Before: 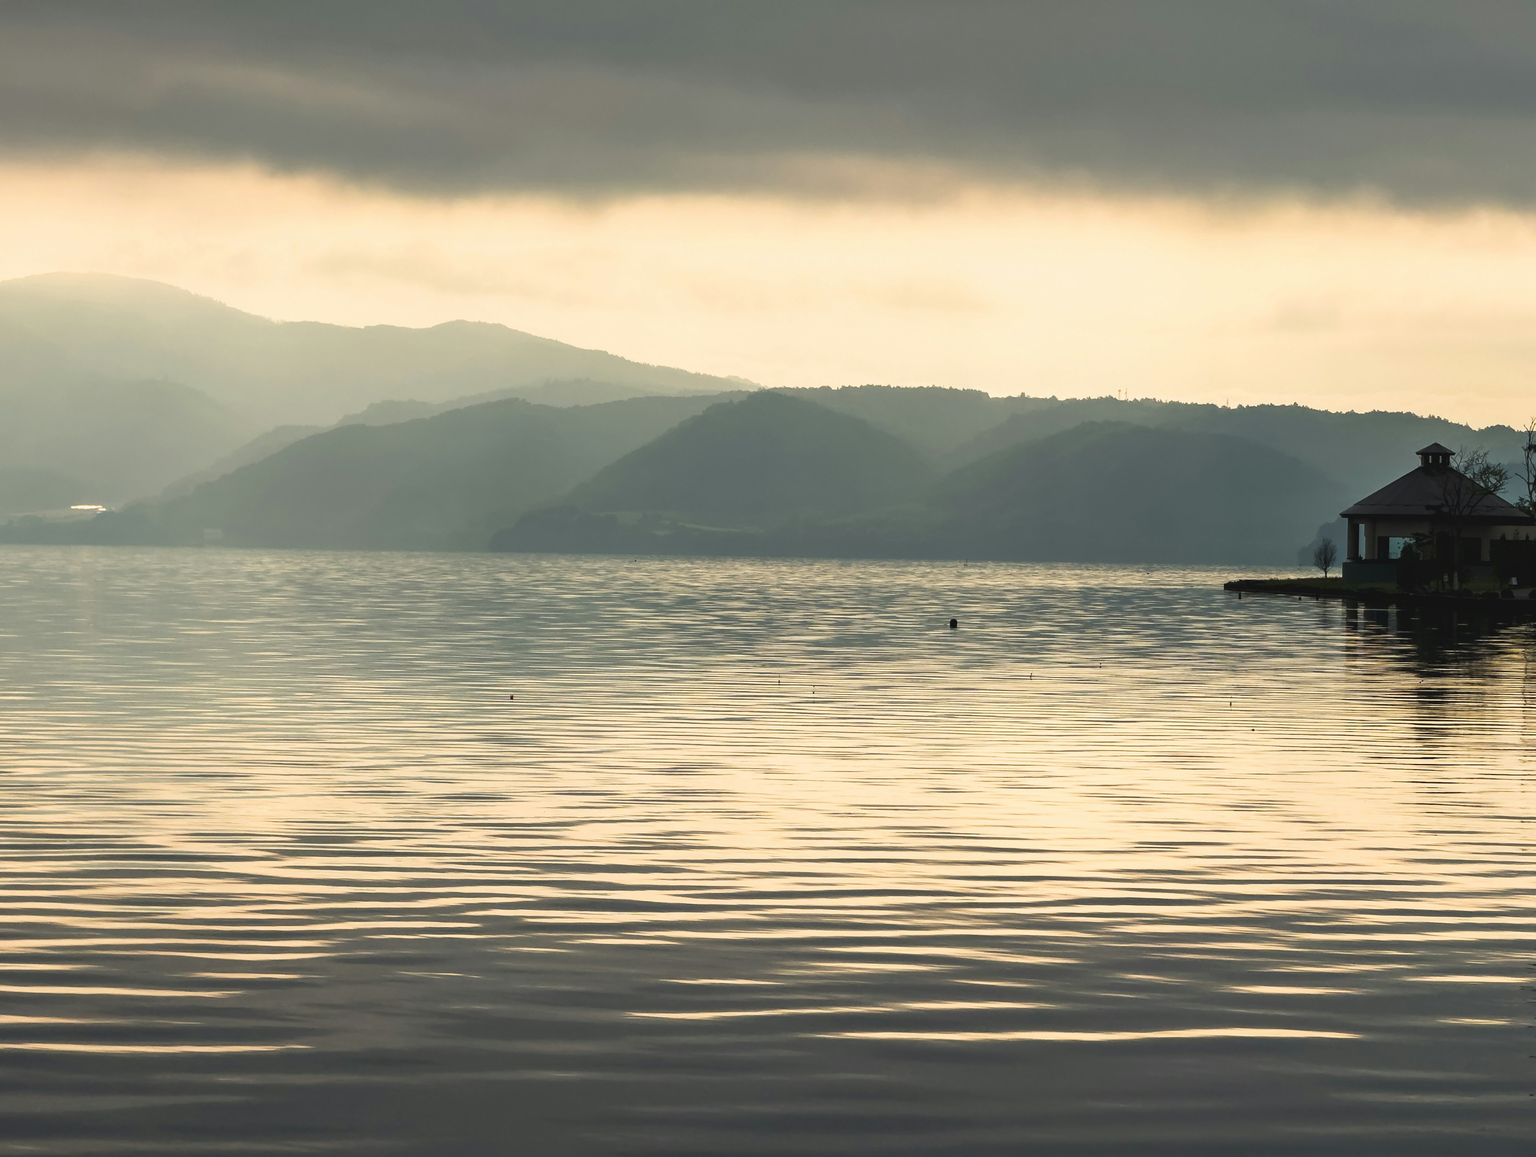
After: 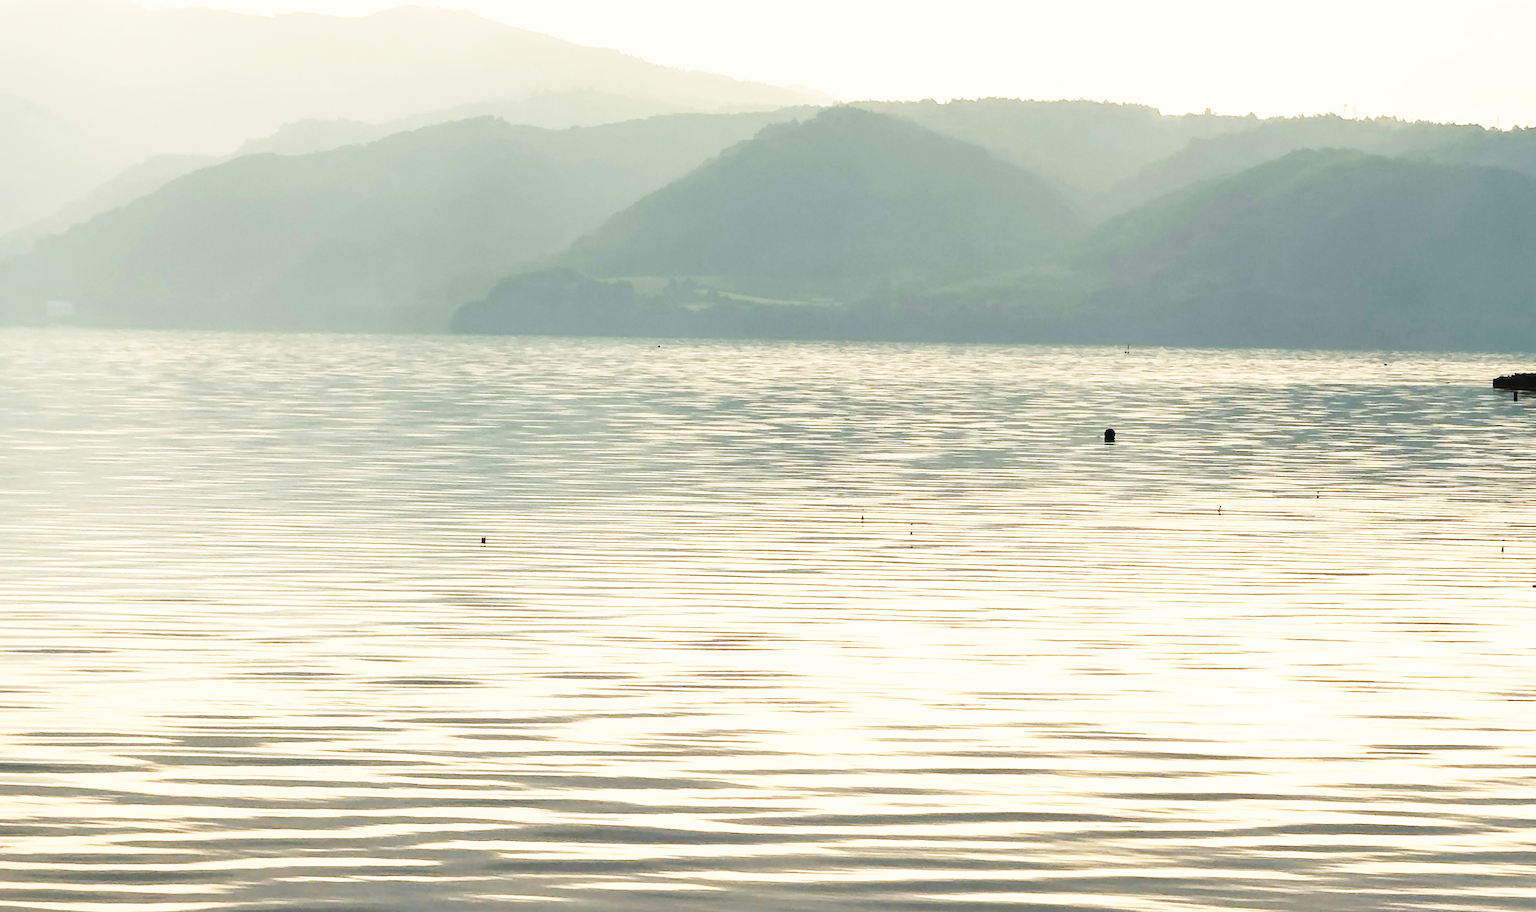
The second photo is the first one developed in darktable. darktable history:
crop: left 11.131%, top 27.361%, right 18.311%, bottom 16.966%
base curve: curves: ch0 [(0, 0.003) (0.001, 0.002) (0.006, 0.004) (0.02, 0.022) (0.048, 0.086) (0.094, 0.234) (0.162, 0.431) (0.258, 0.629) (0.385, 0.8) (0.548, 0.918) (0.751, 0.988) (1, 1)], preserve colors none
